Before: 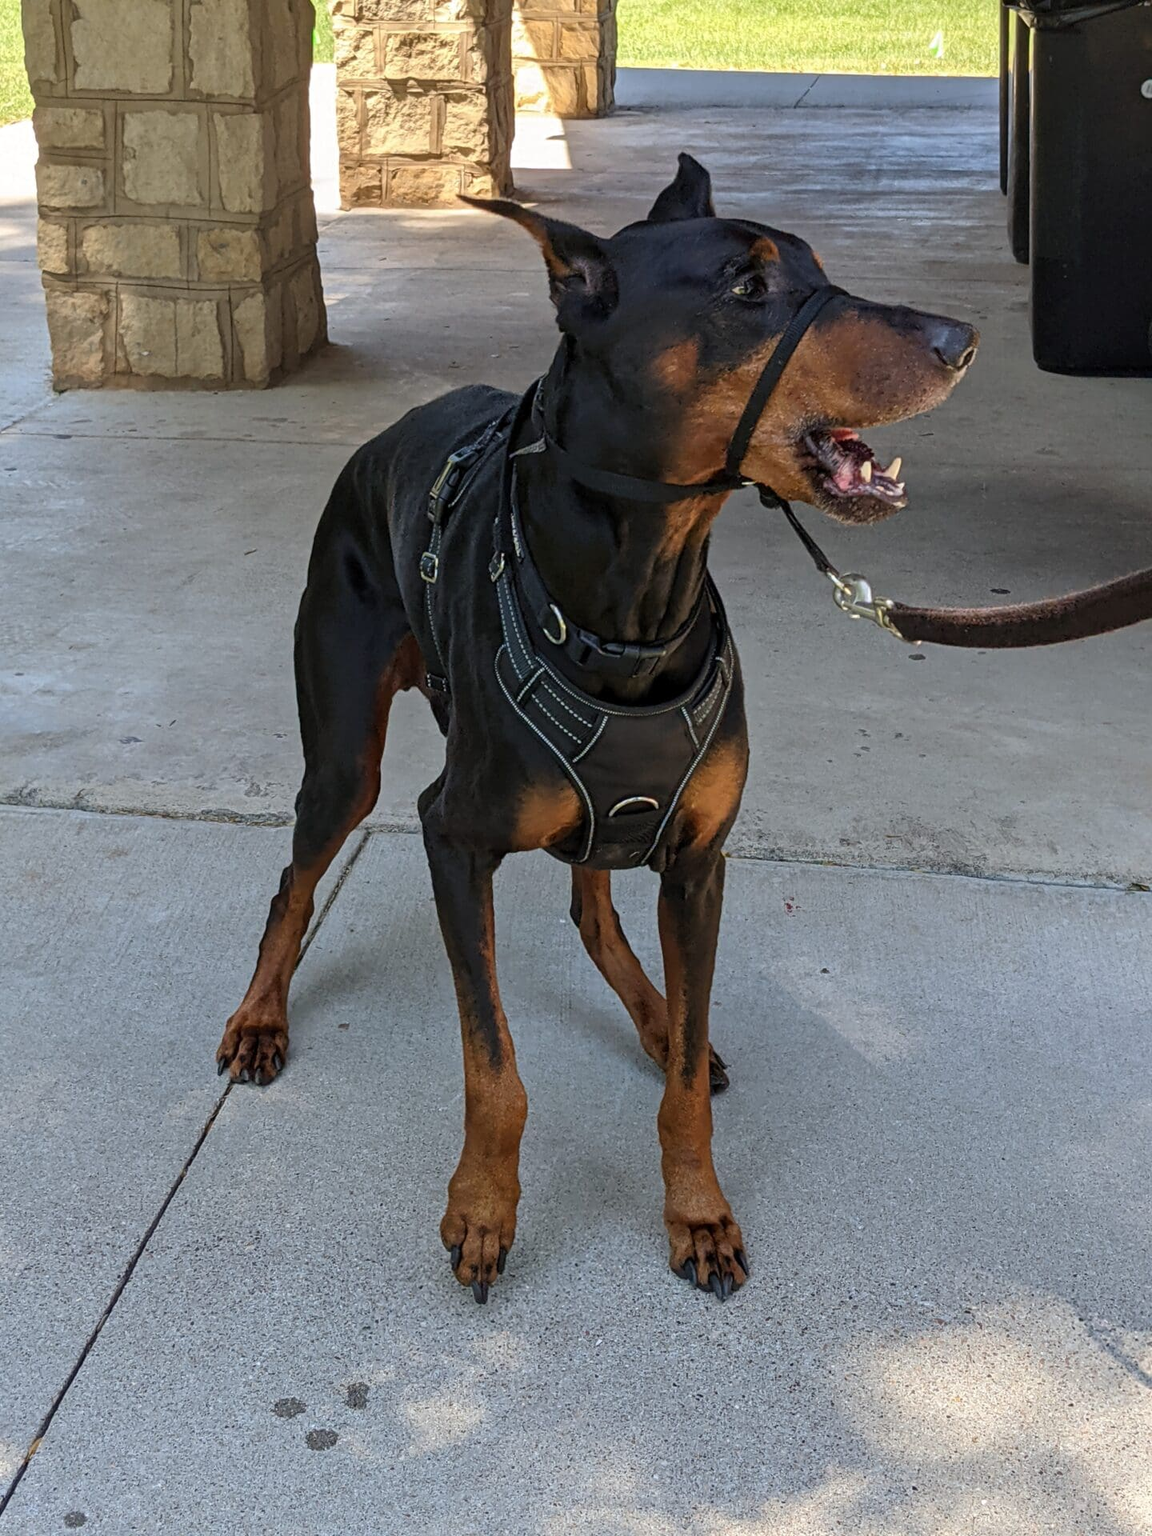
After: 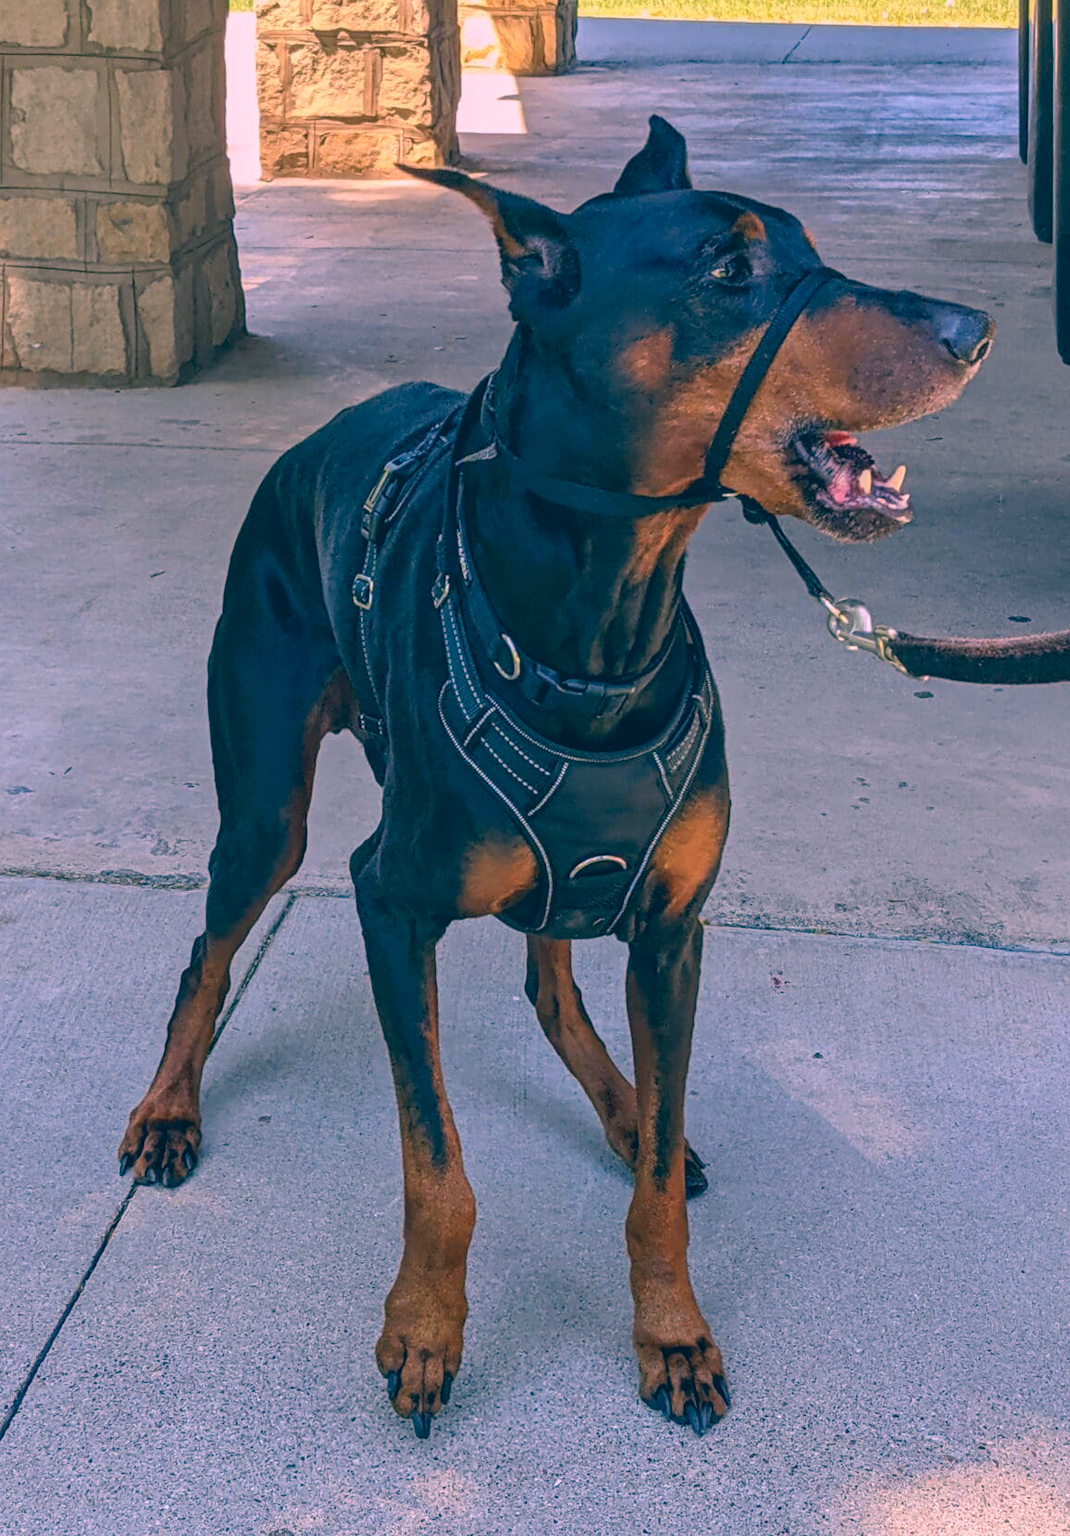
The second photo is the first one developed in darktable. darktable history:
contrast brightness saturation: contrast -0.15, brightness 0.05, saturation -0.12
crop: left 9.929%, top 3.475%, right 9.188%, bottom 9.529%
color correction: highlights a* 17.03, highlights b* 0.205, shadows a* -15.38, shadows b* -14.56, saturation 1.5
local contrast: on, module defaults
